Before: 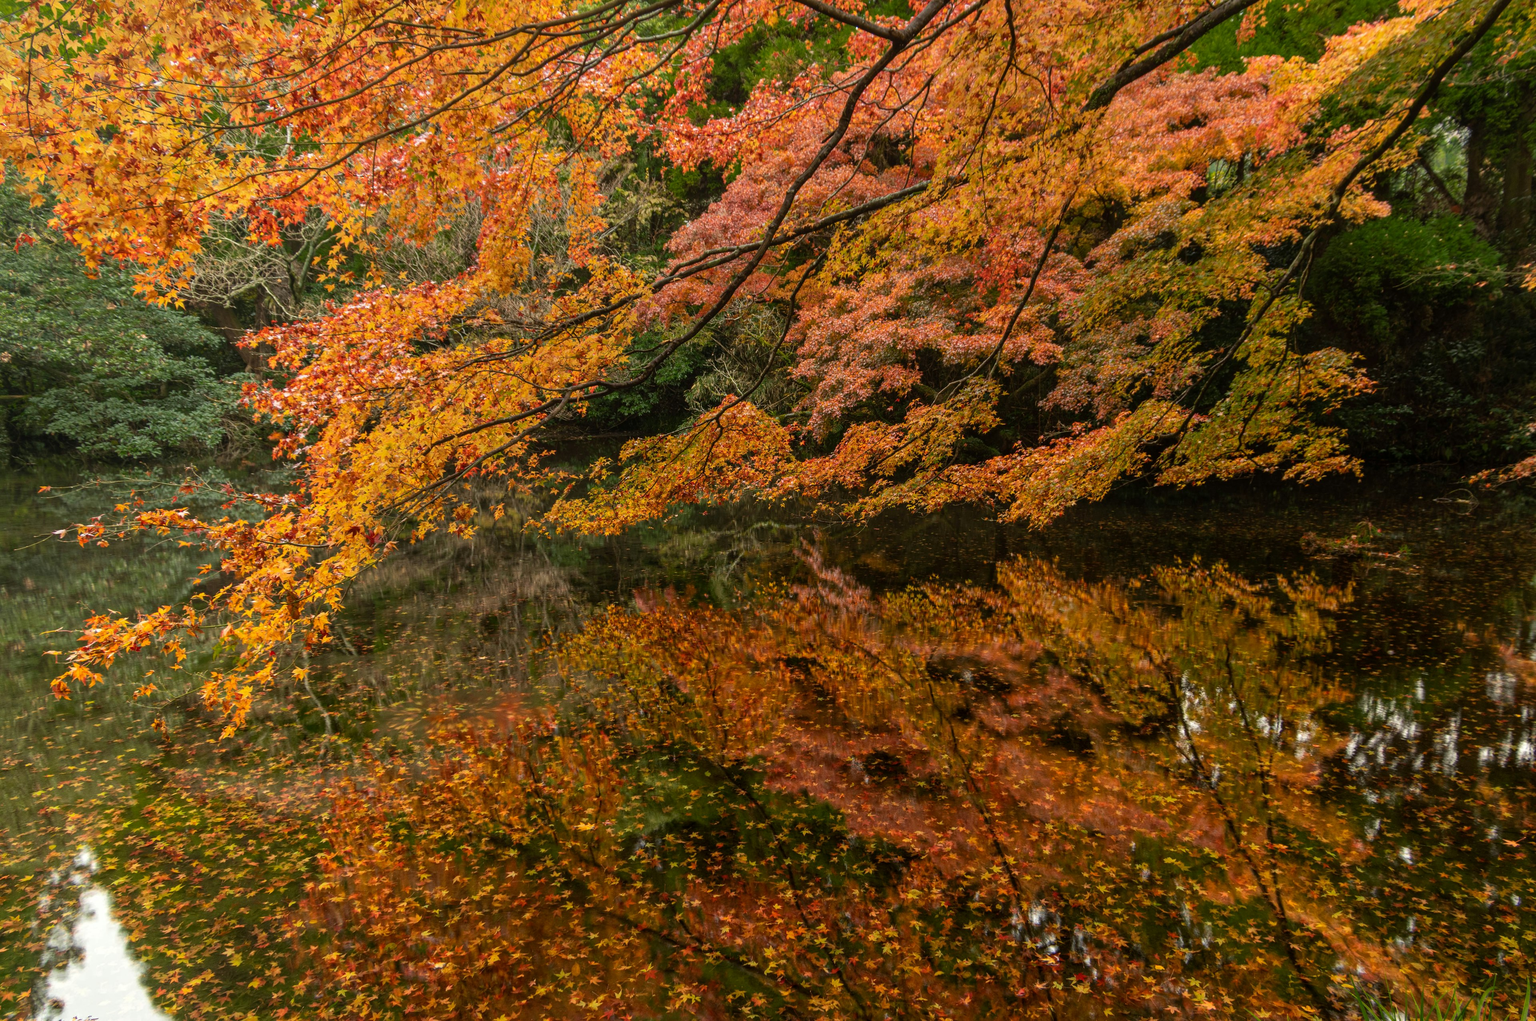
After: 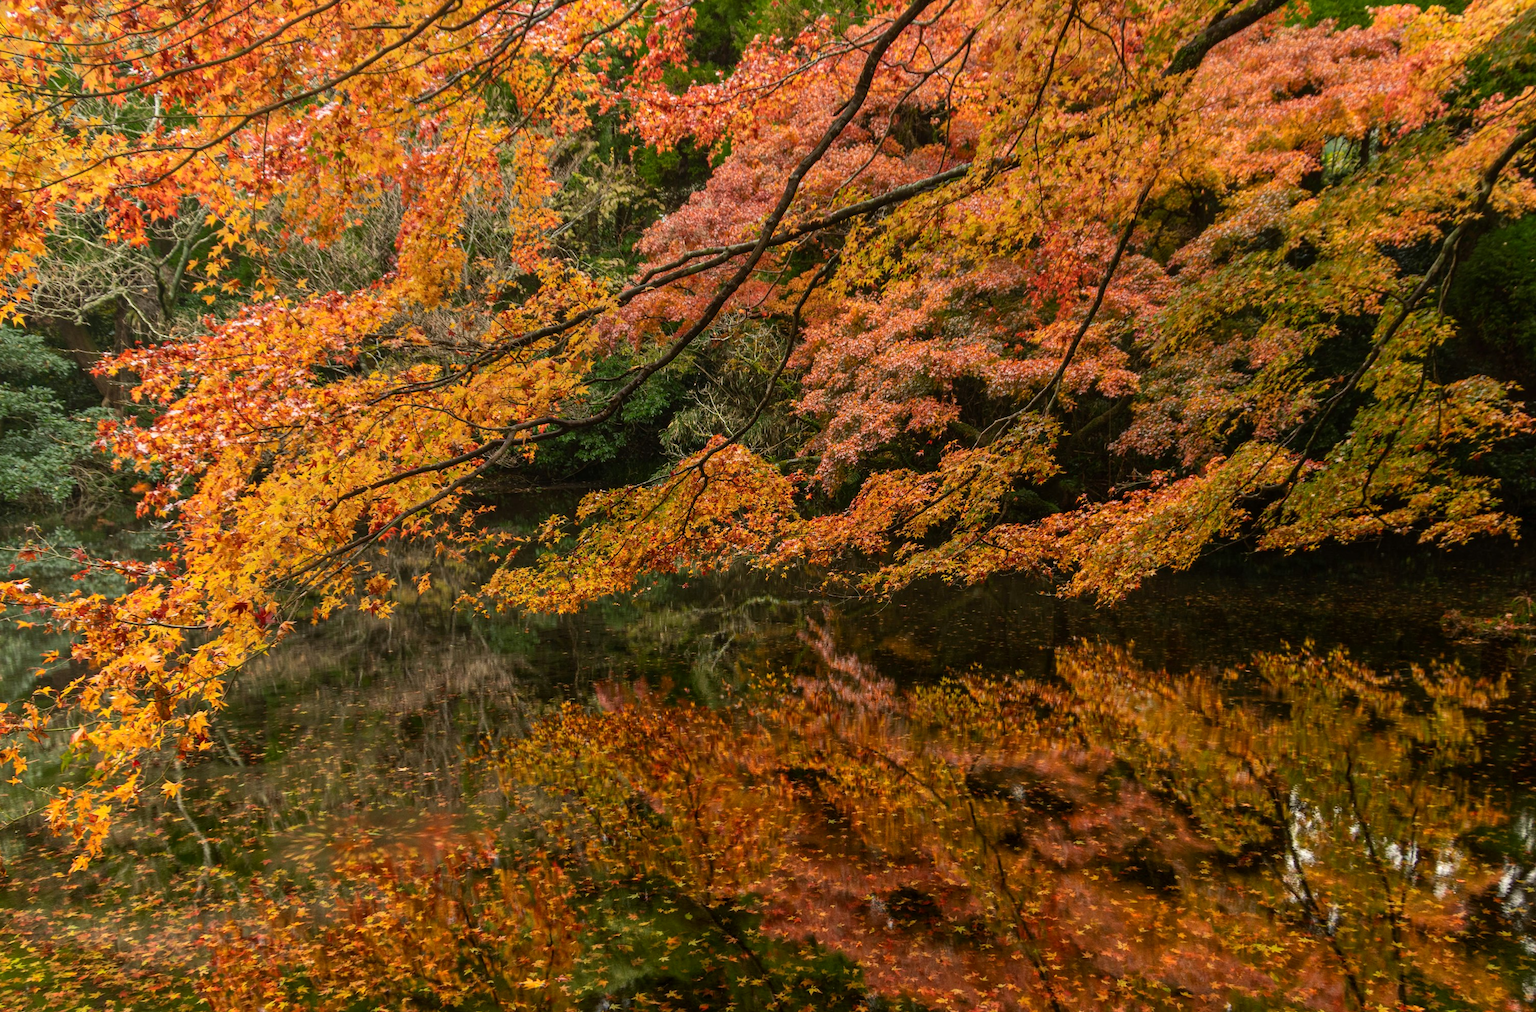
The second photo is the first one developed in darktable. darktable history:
contrast brightness saturation: contrast 0.1, brightness 0.02, saturation 0.02
crop and rotate: left 10.77%, top 5.1%, right 10.41%, bottom 16.76%
